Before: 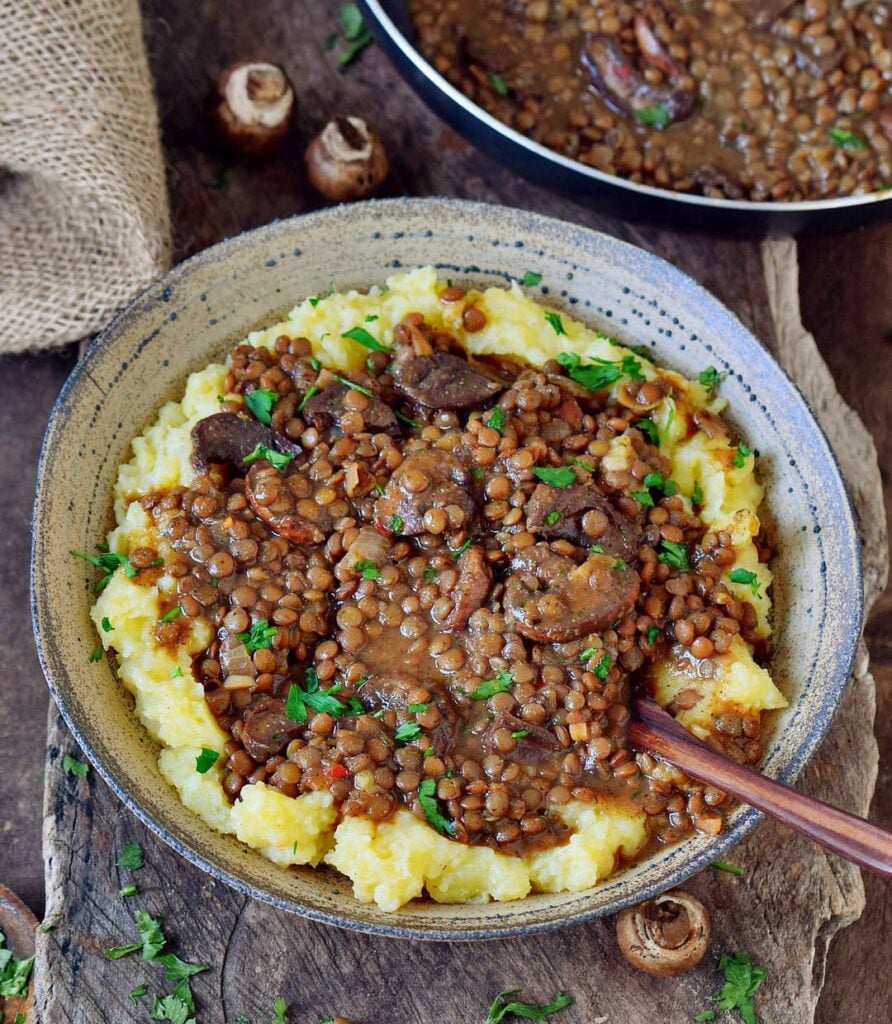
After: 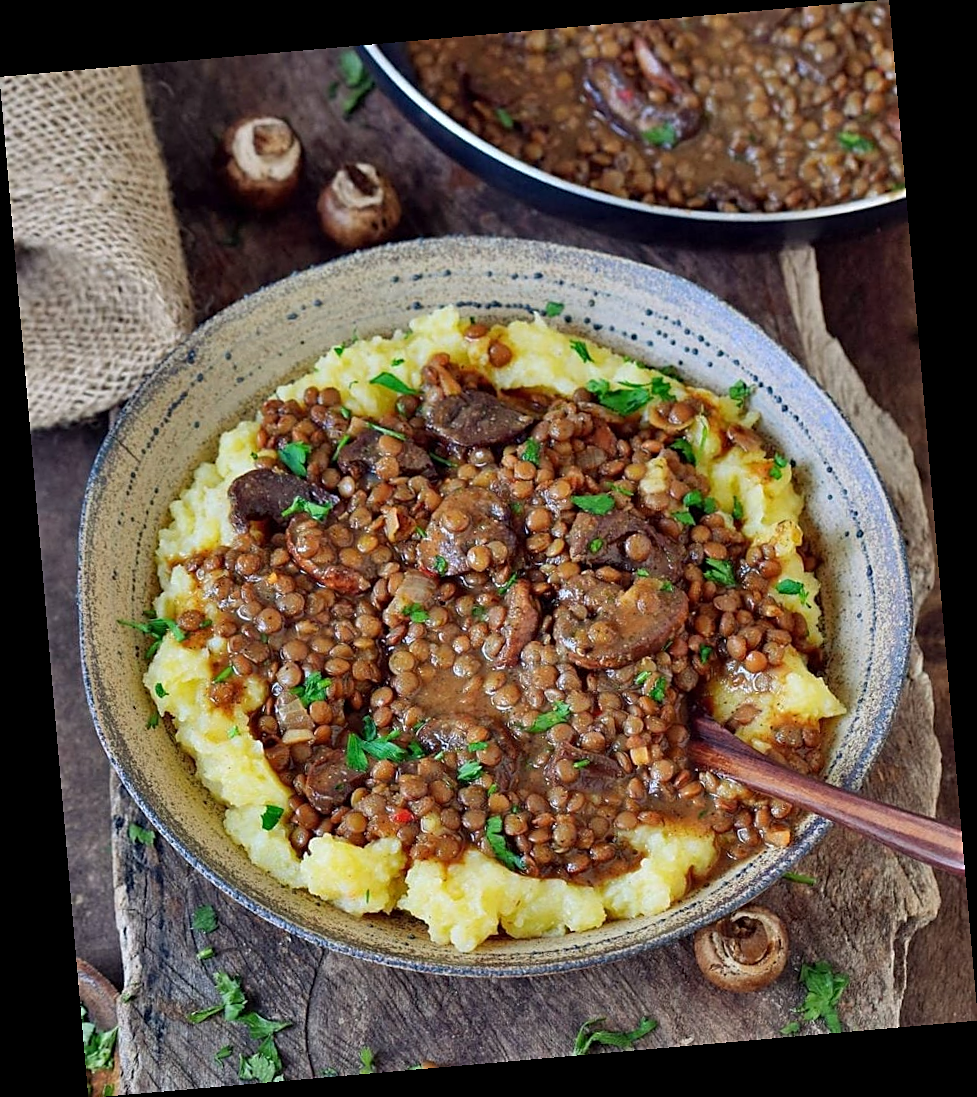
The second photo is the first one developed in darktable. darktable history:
shadows and highlights: radius 125.46, shadows 21.19, highlights -21.19, low approximation 0.01
white balance: red 1, blue 1
sharpen: on, module defaults
rotate and perspective: rotation -4.98°, automatic cropping off
